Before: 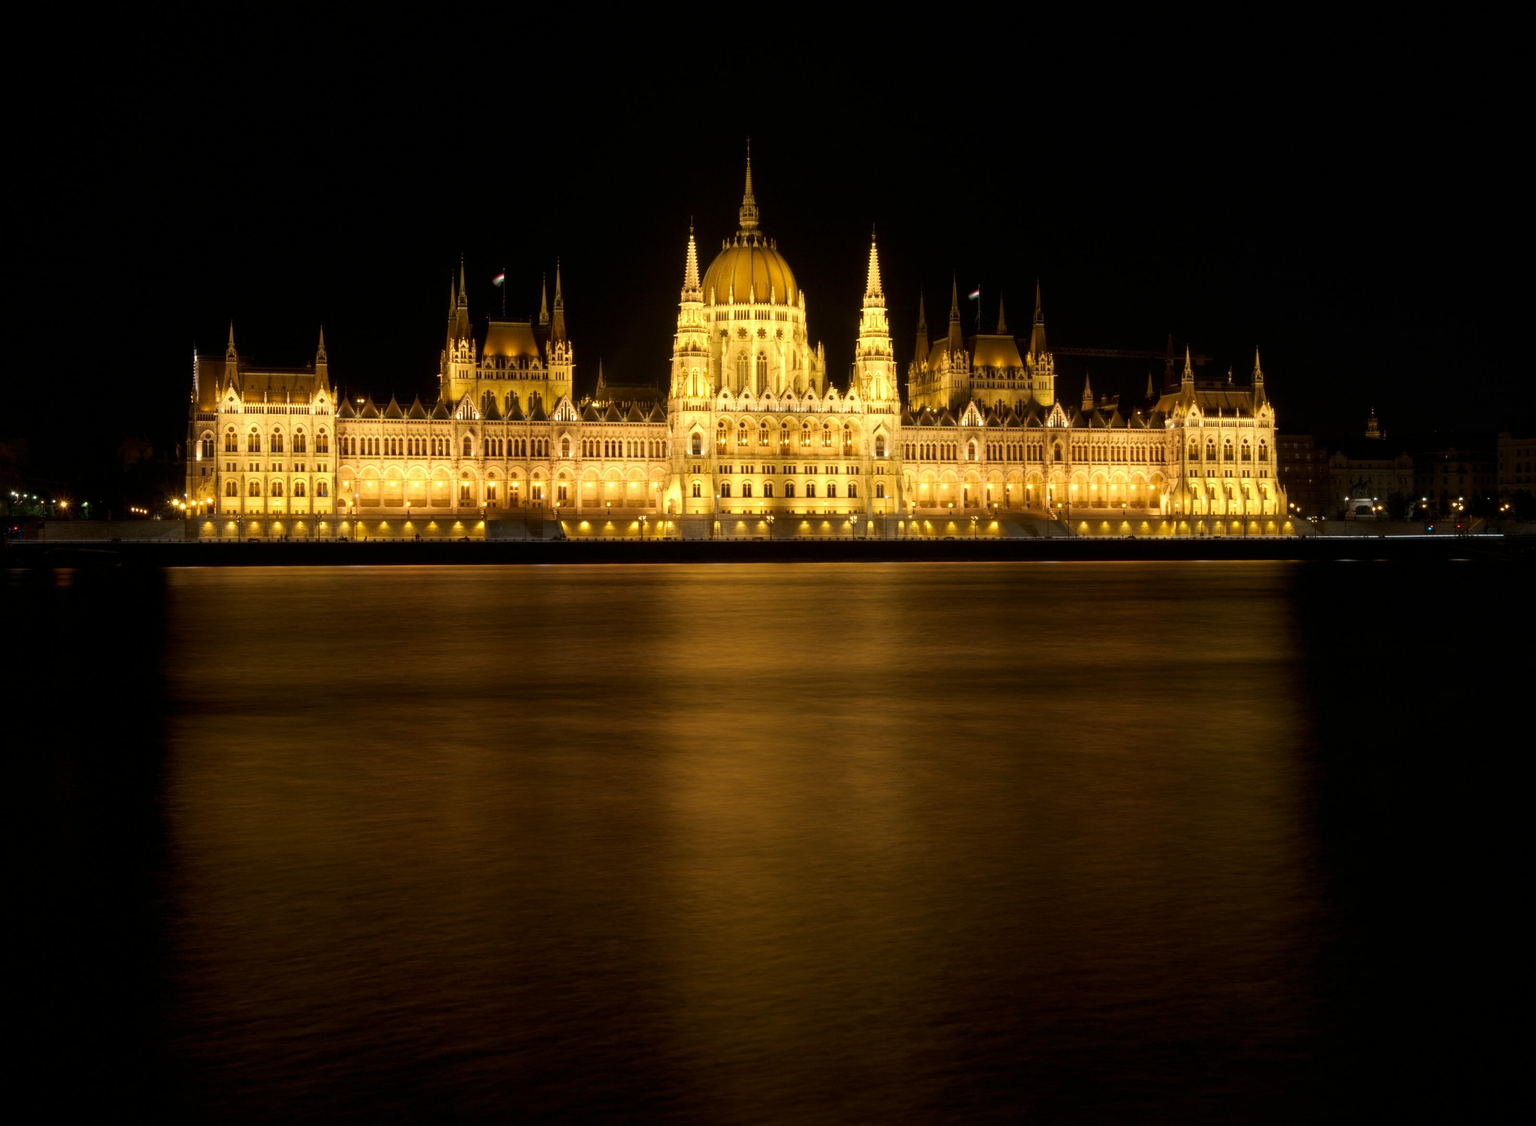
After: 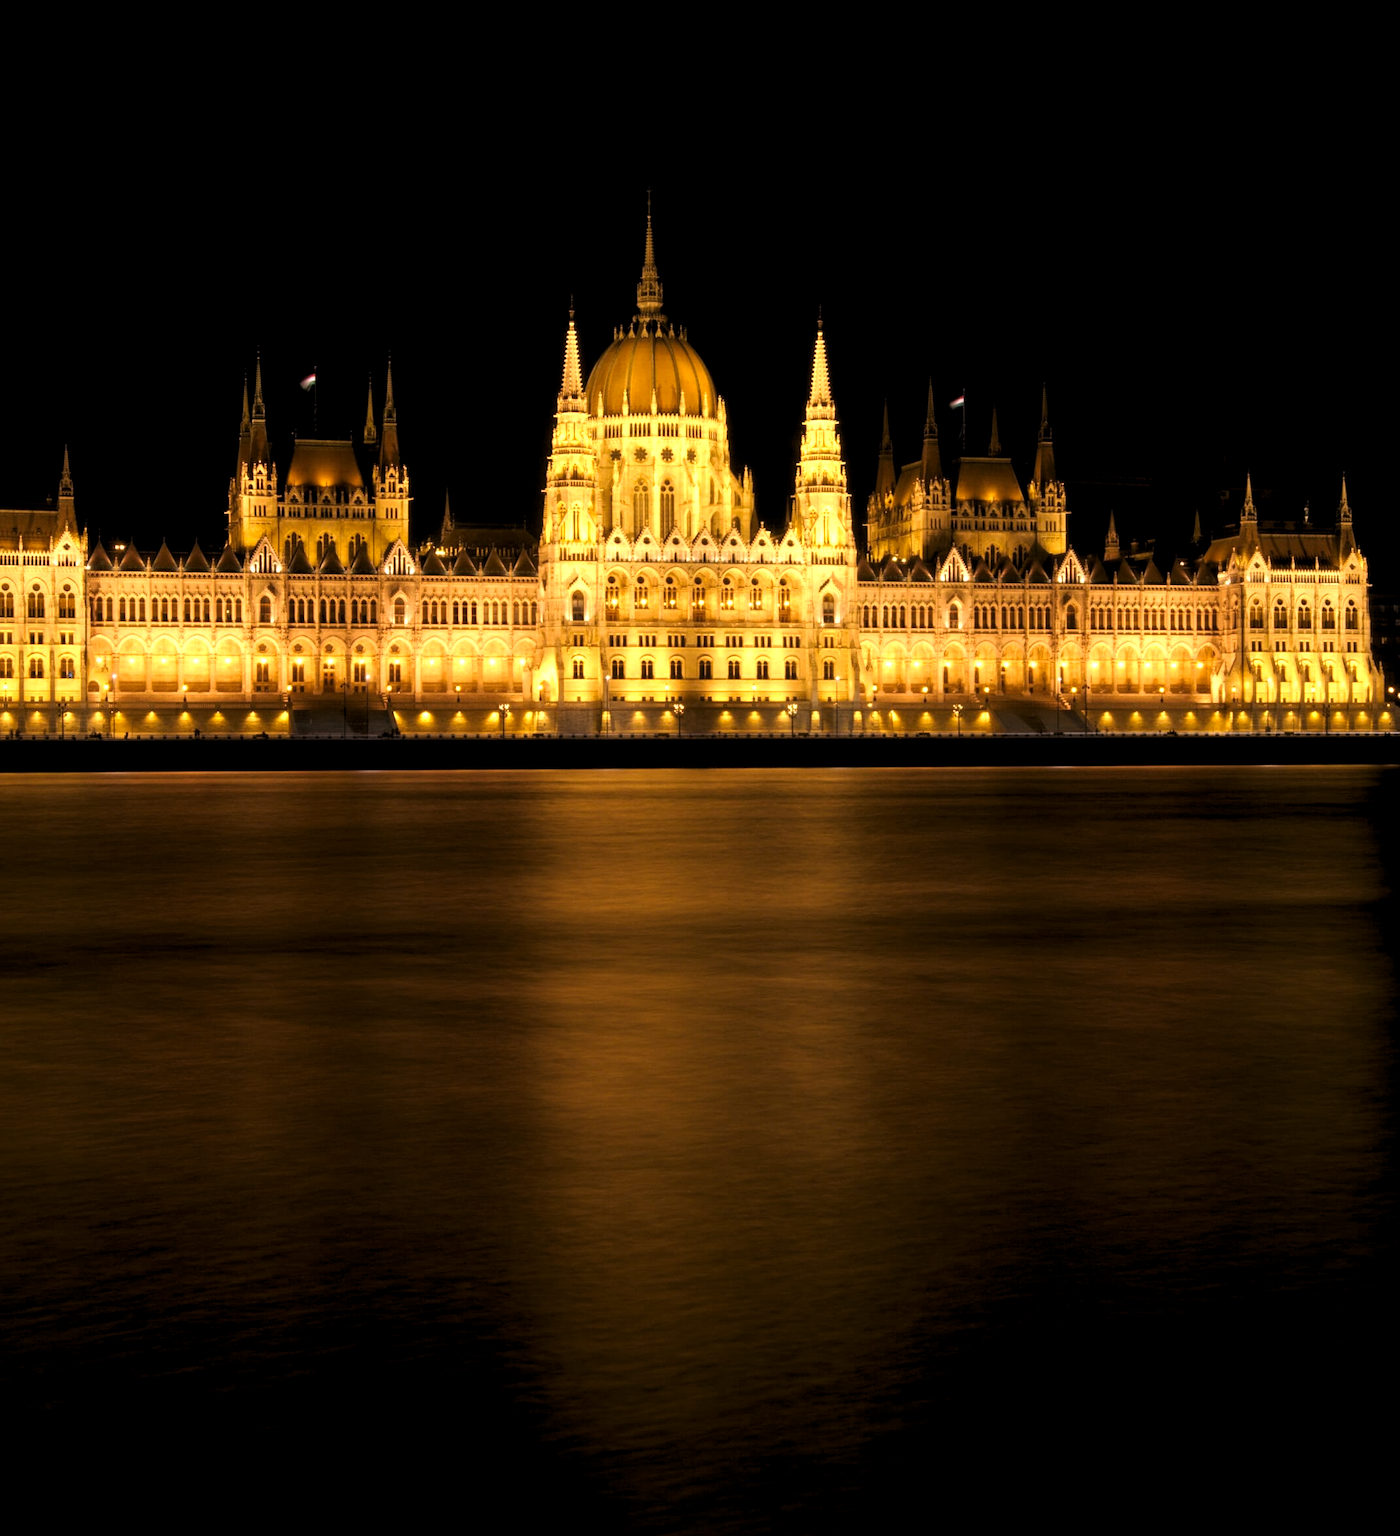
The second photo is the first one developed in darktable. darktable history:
crop and rotate: left 17.784%, right 15.42%
color correction: highlights a* 14.6, highlights b* 4.78
levels: levels [0.052, 0.496, 0.908]
